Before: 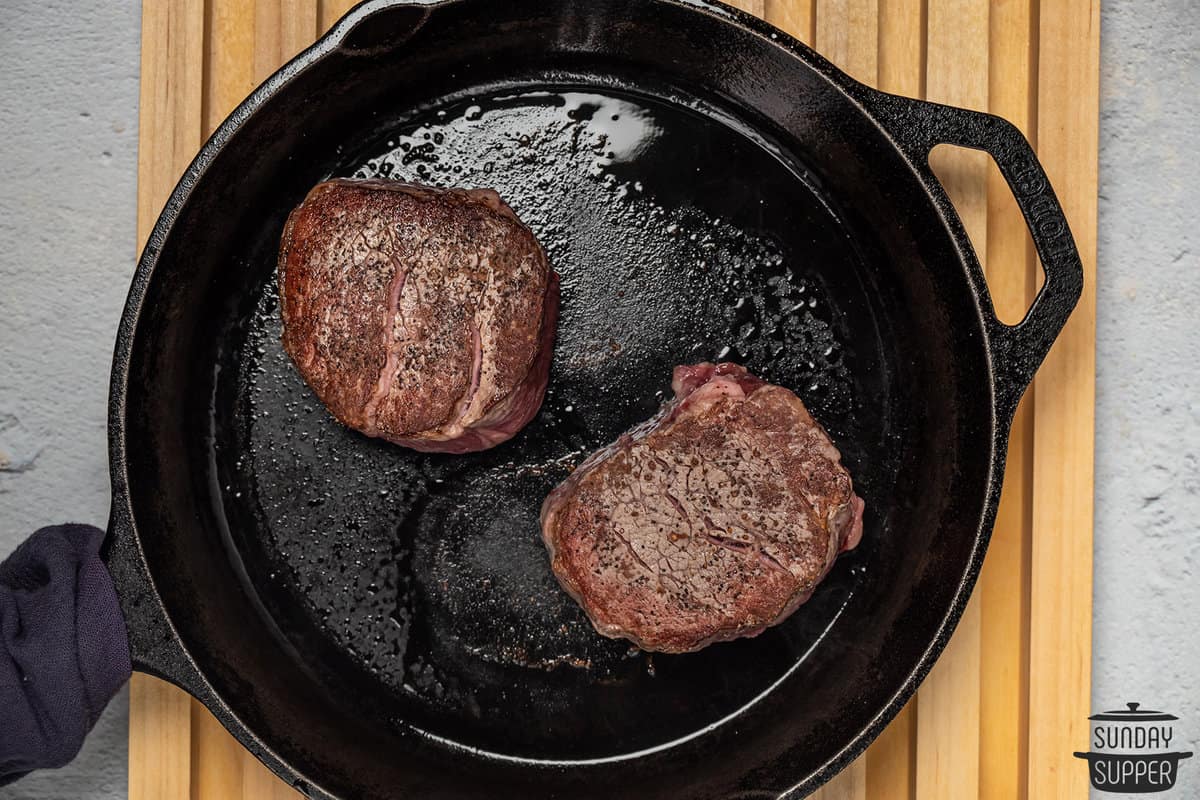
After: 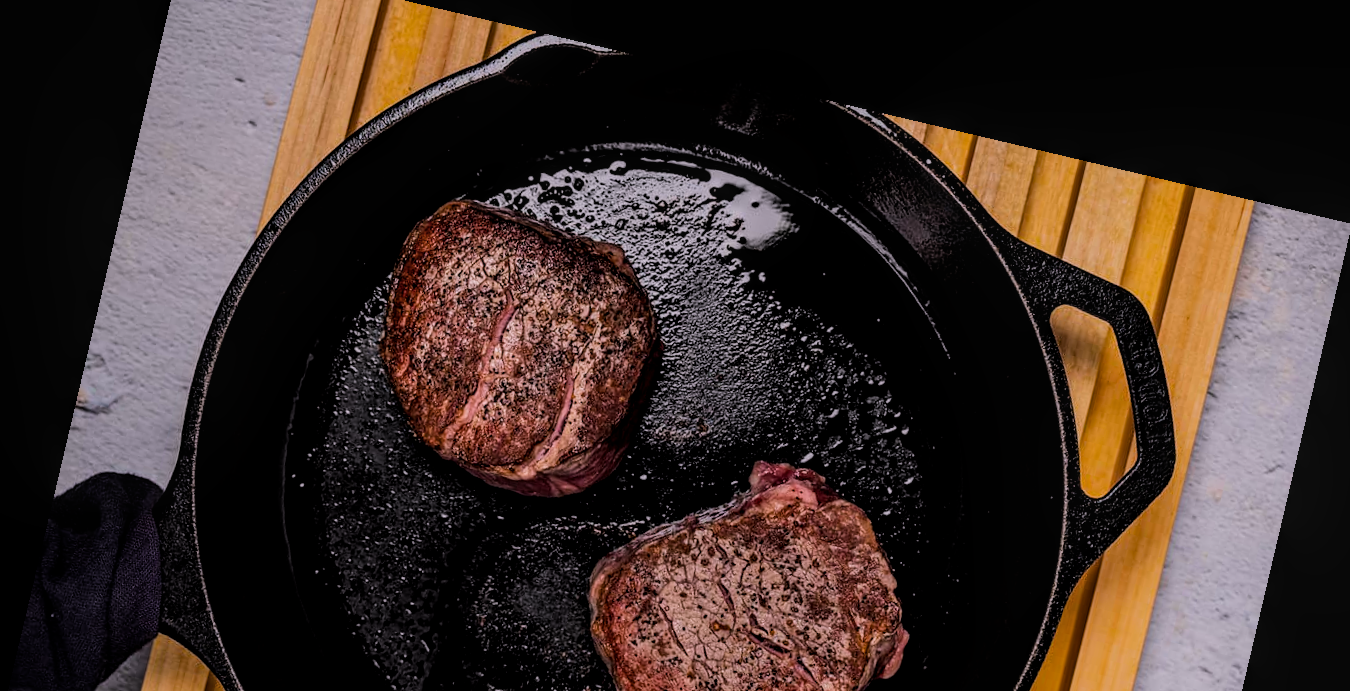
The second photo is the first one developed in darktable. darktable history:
crop and rotate: top 4.848%, bottom 29.503%
white balance: red 1.05, blue 1.072
exposure: exposure -0.462 EV, compensate highlight preservation false
filmic rgb: black relative exposure -5 EV, hardness 2.88, contrast 1.3, highlights saturation mix -30%
color balance rgb: perceptual saturation grading › global saturation 40%, global vibrance 15%
local contrast: on, module defaults
rotate and perspective: rotation 13.27°, automatic cropping off
